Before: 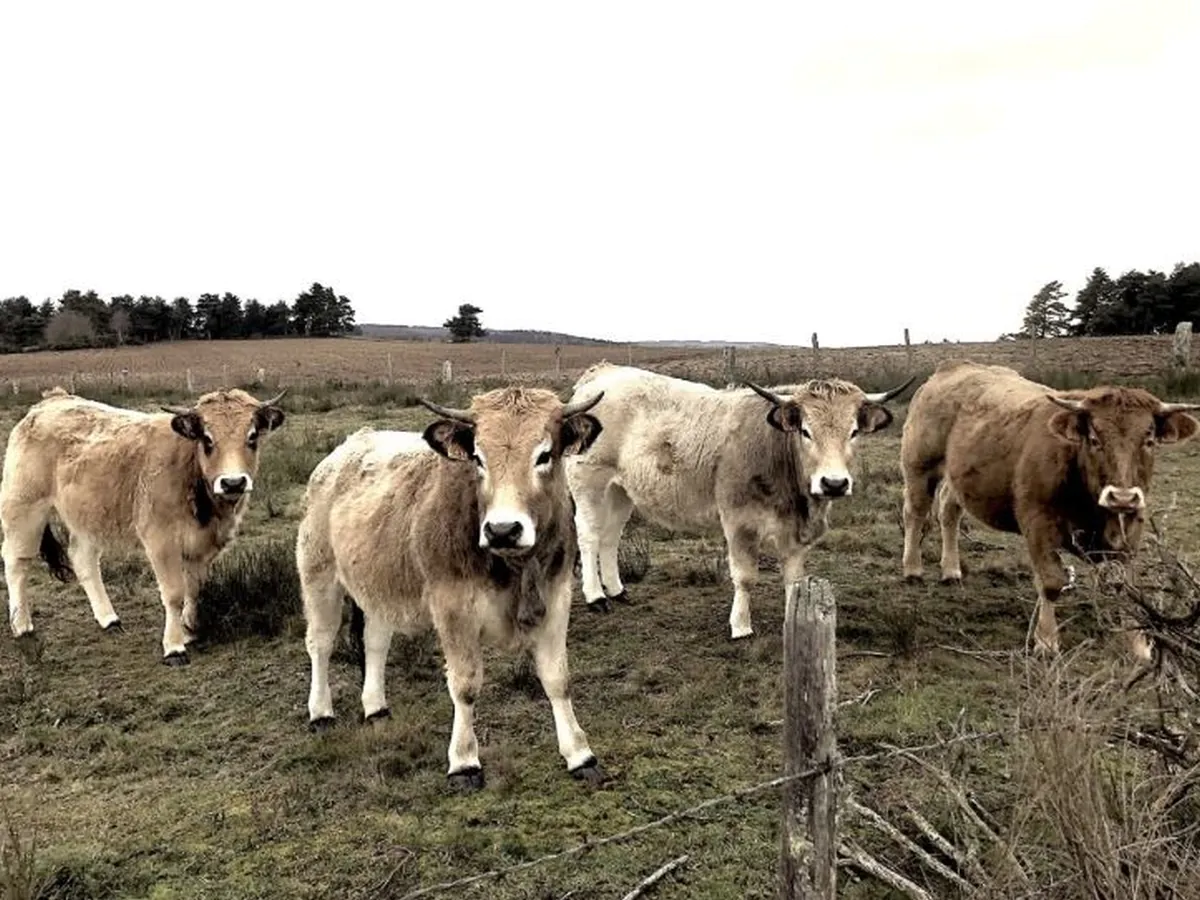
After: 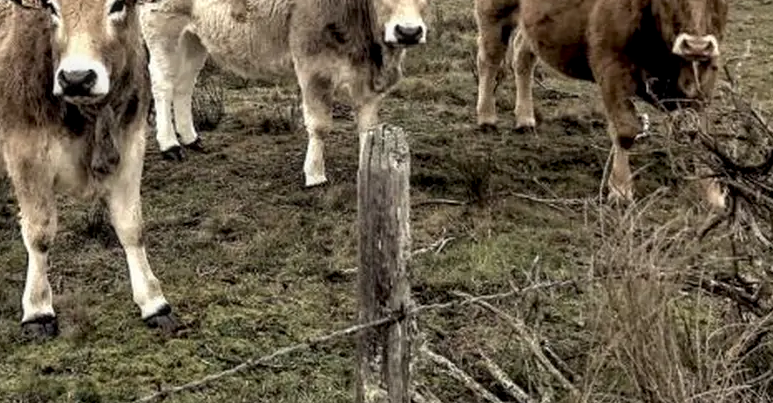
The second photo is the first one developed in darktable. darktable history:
crop and rotate: left 35.509%, top 50.238%, bottom 4.934%
local contrast: on, module defaults
